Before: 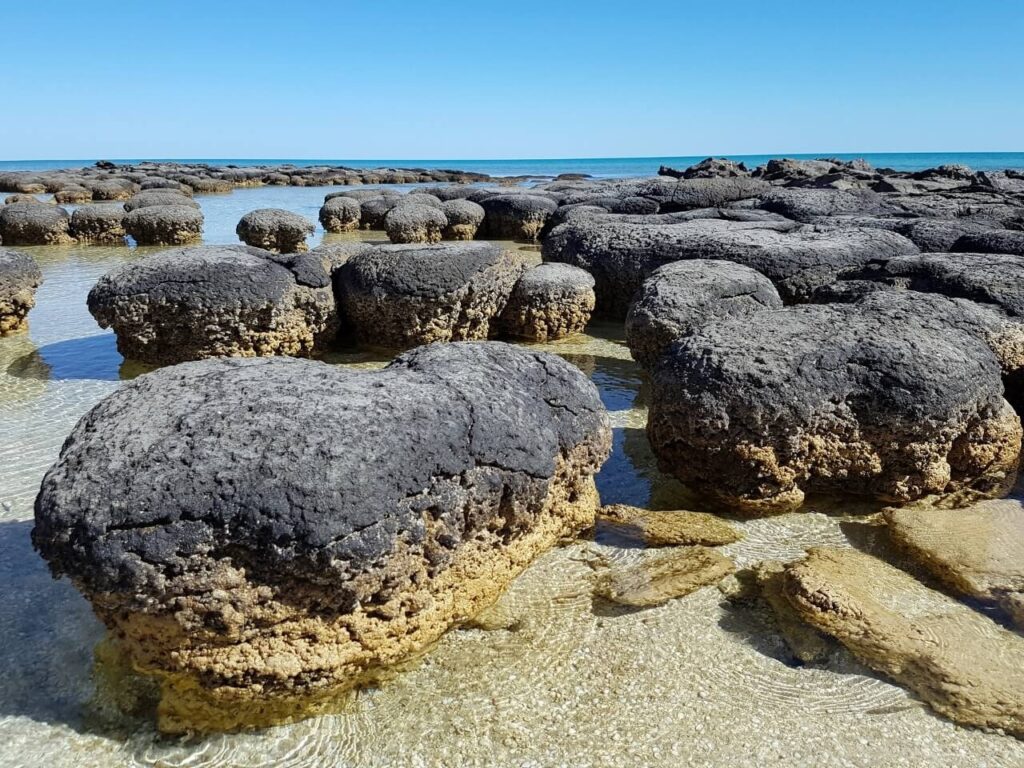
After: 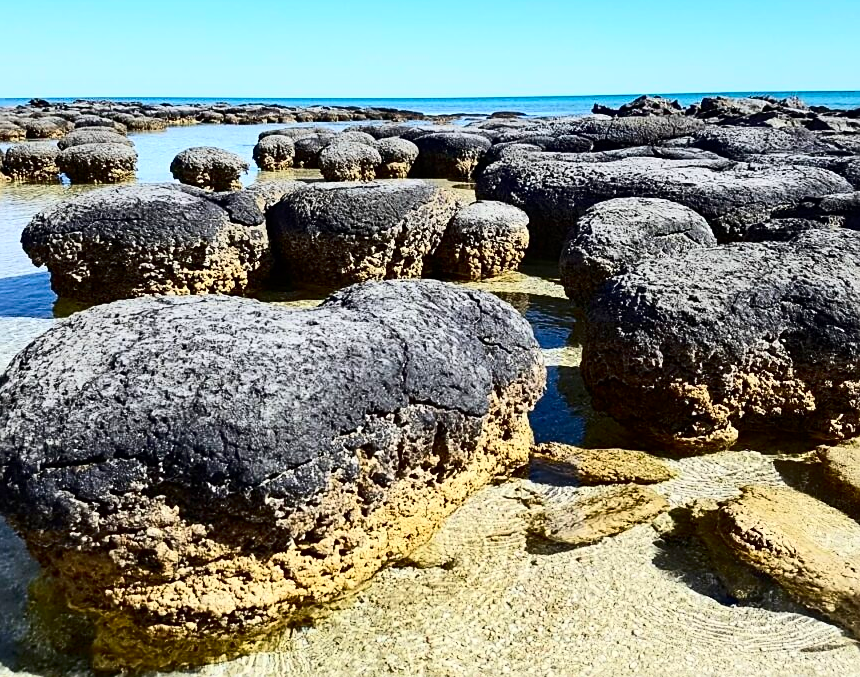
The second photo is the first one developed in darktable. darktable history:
crop: left 6.446%, top 8.188%, right 9.538%, bottom 3.548%
sharpen: on, module defaults
contrast brightness saturation: contrast 0.4, brightness 0.05, saturation 0.25
